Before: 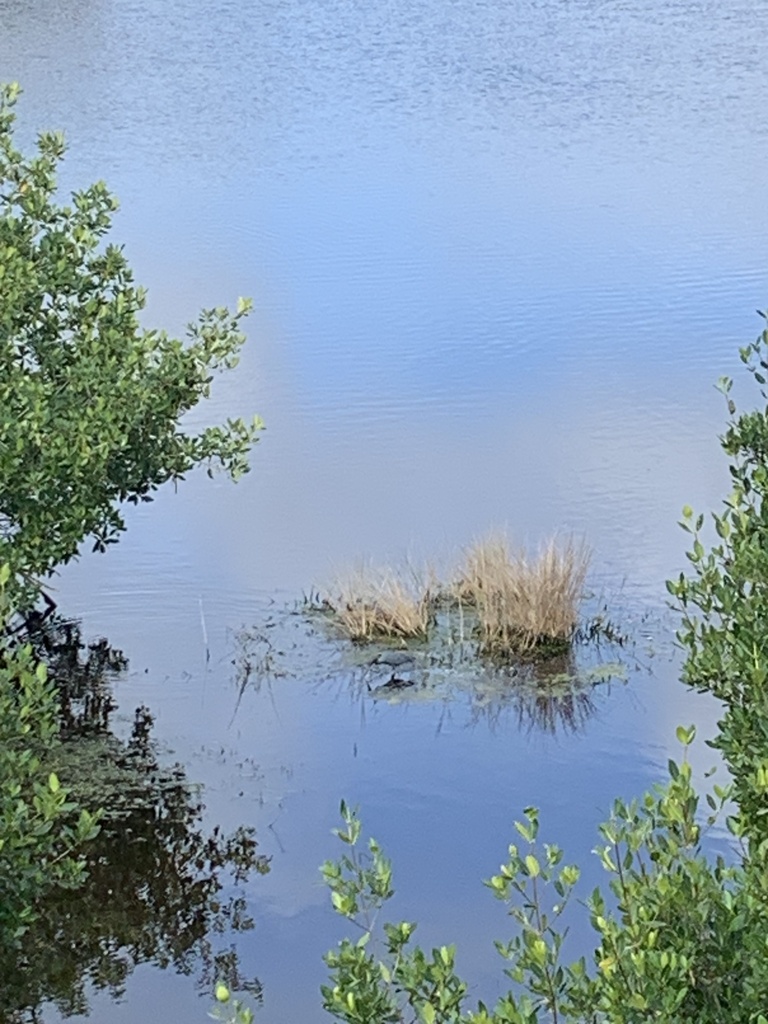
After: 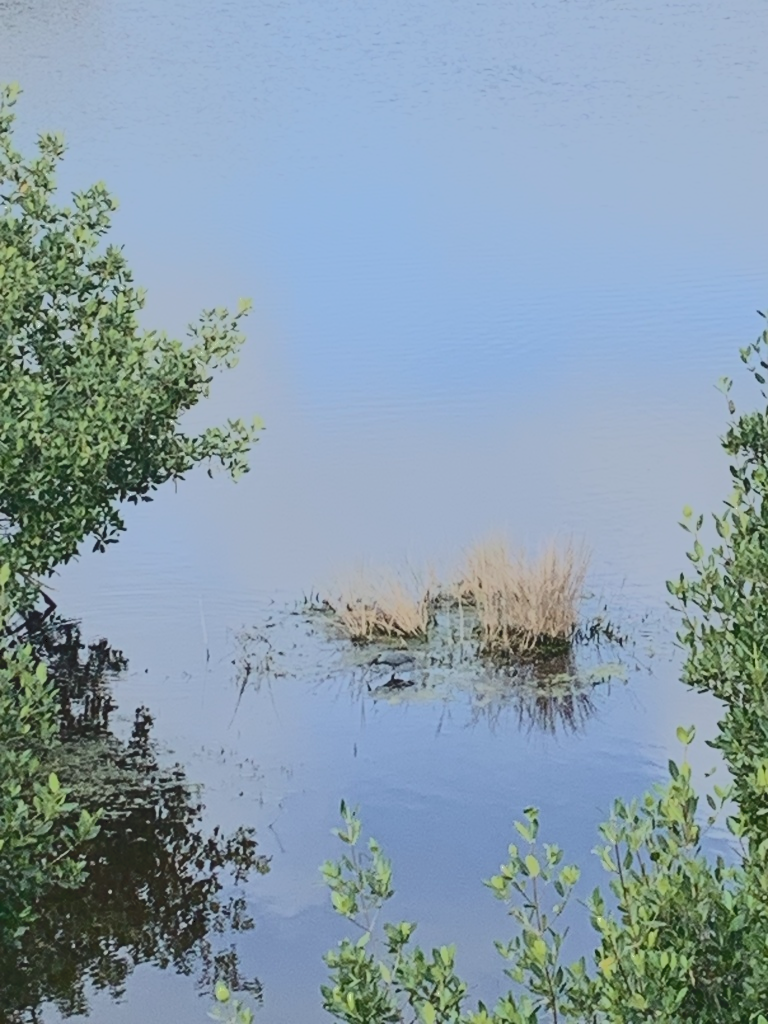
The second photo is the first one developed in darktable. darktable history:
color correction: highlights b* -0.014, saturation 0.768
tone curve: curves: ch0 [(0, 0) (0.003, 0.118) (0.011, 0.118) (0.025, 0.122) (0.044, 0.131) (0.069, 0.142) (0.1, 0.155) (0.136, 0.168) (0.177, 0.183) (0.224, 0.216) (0.277, 0.265) (0.335, 0.337) (0.399, 0.415) (0.468, 0.506) (0.543, 0.586) (0.623, 0.665) (0.709, 0.716) (0.801, 0.737) (0.898, 0.744) (1, 1)], color space Lab, independent channels, preserve colors none
